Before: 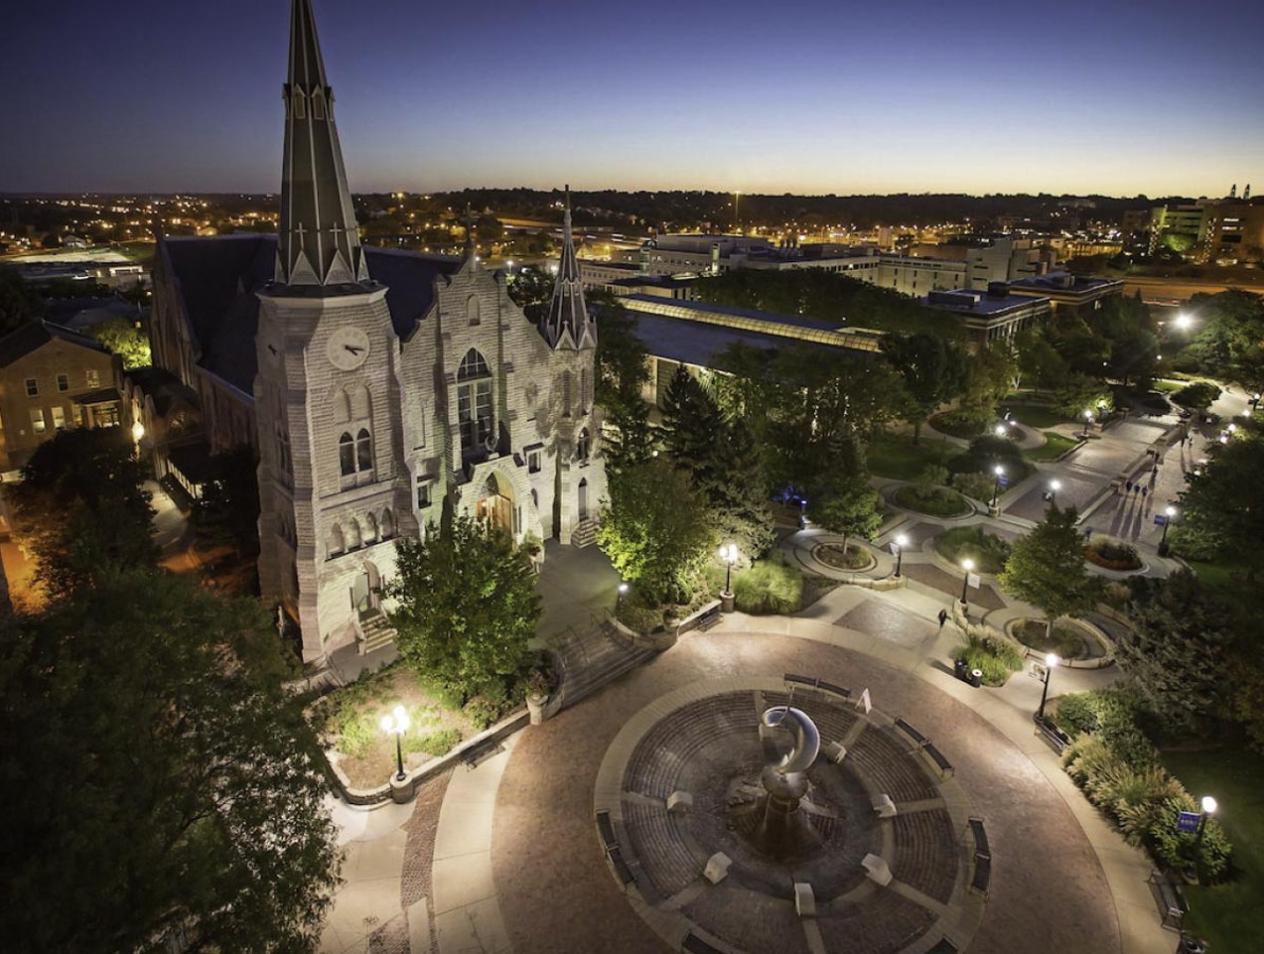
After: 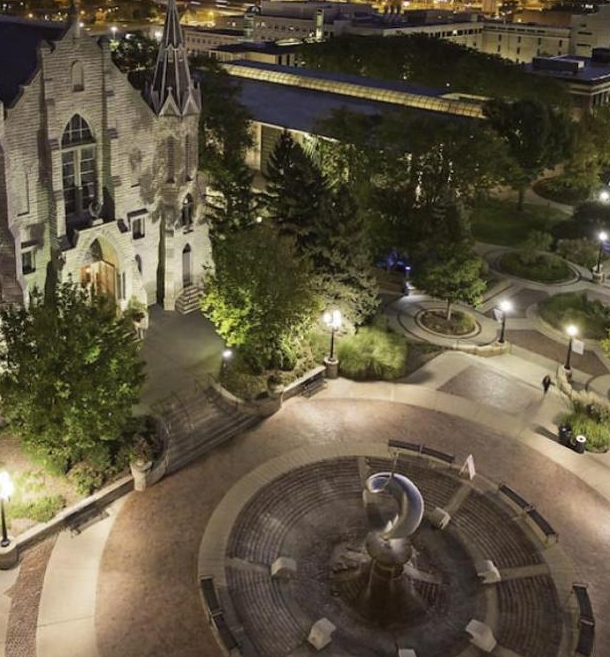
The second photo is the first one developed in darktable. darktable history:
crop: left 31.381%, top 24.574%, right 20.33%, bottom 6.456%
exposure: compensate exposure bias true, compensate highlight preservation false
